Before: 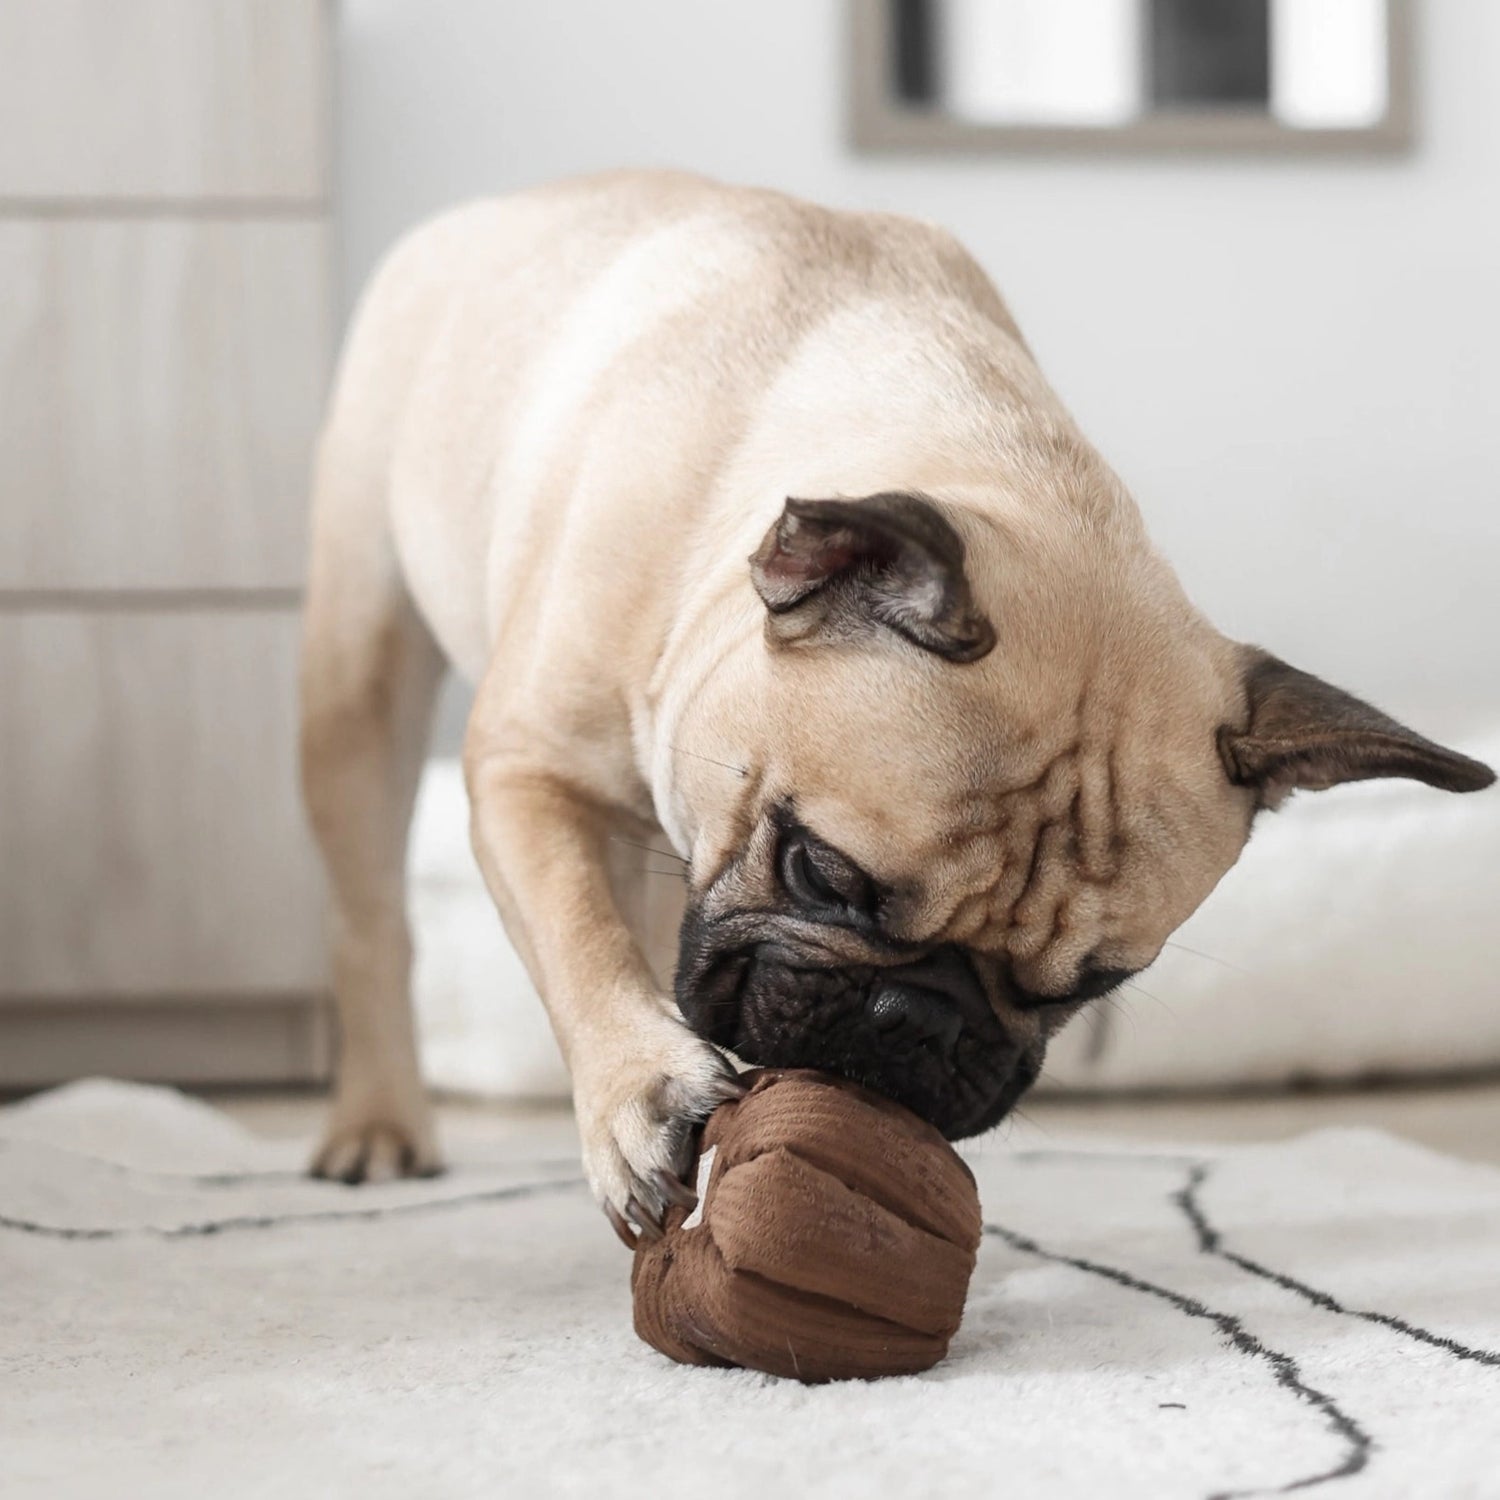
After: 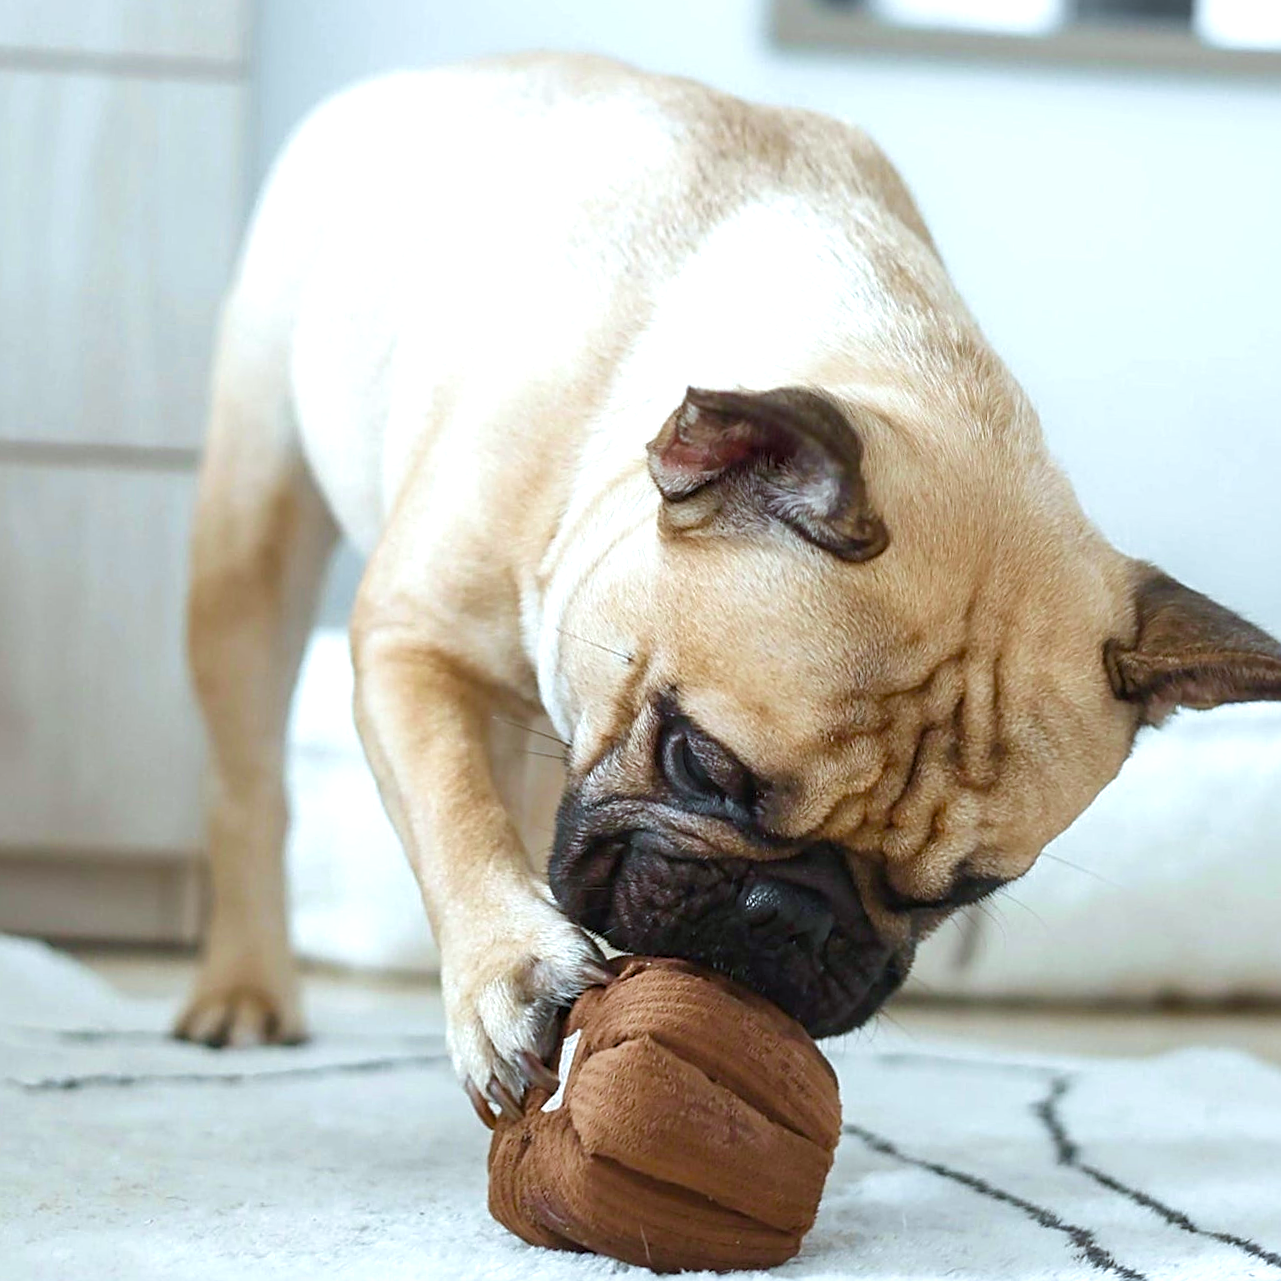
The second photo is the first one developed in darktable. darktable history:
crop and rotate: angle -3.27°, left 5.211%, top 5.211%, right 4.607%, bottom 4.607%
color balance rgb: perceptual saturation grading › global saturation 45%, perceptual saturation grading › highlights -25%, perceptual saturation grading › shadows 50%, perceptual brilliance grading › global brilliance 3%, global vibrance 3%
velvia: strength 27%
exposure: black level correction 0, exposure 0.3 EV, compensate highlight preservation false
white balance: red 0.925, blue 1.046
shadows and highlights: shadows 25, highlights -25
sharpen: on, module defaults
